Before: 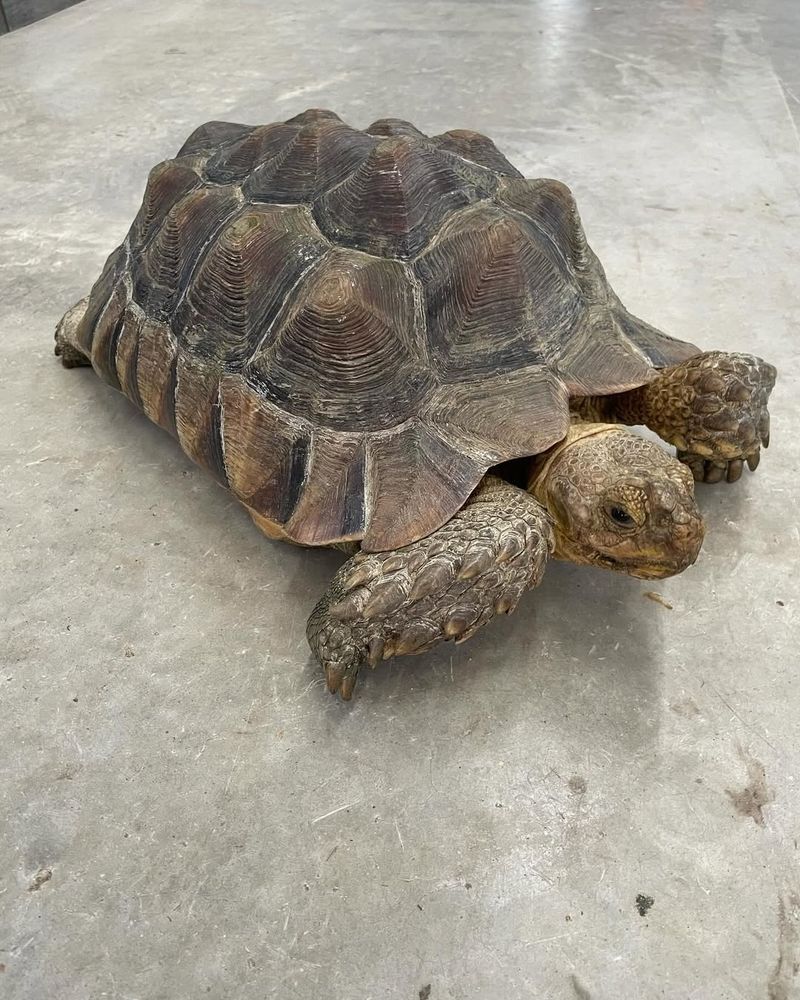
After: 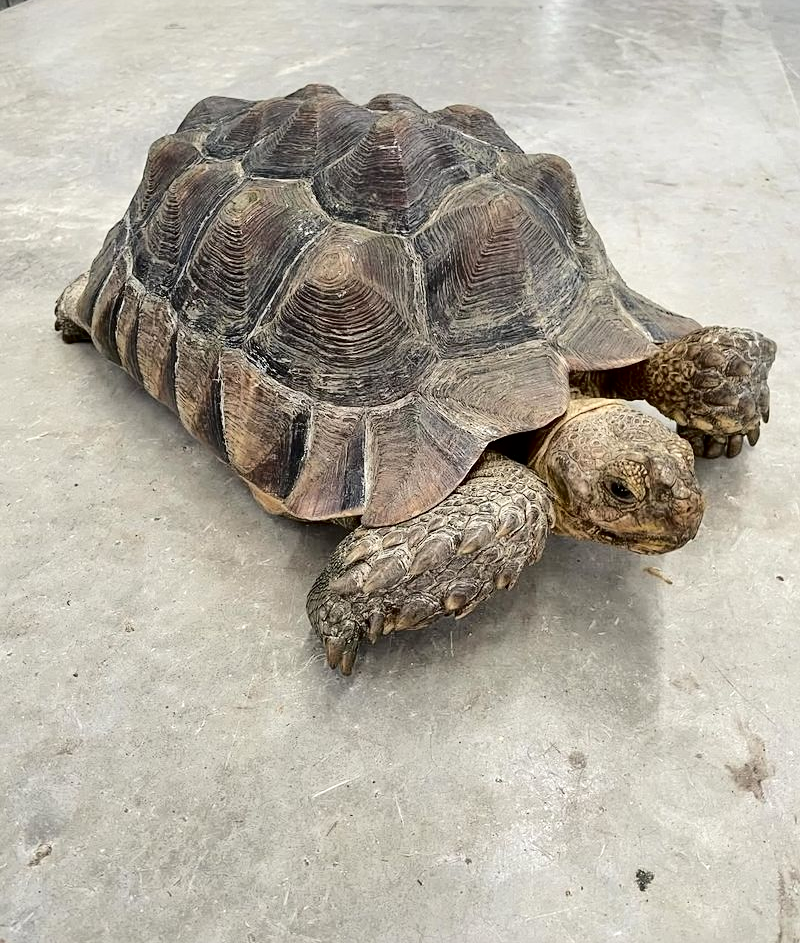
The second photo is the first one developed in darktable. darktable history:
sharpen: amount 0.204
local contrast: mode bilateral grid, contrast 21, coarseness 50, detail 119%, midtone range 0.2
shadows and highlights: radius 127.22, shadows 30.44, highlights -30.82, low approximation 0.01, soften with gaussian
crop and rotate: top 2.522%, bottom 3.099%
tone curve: curves: ch0 [(0, 0) (0.003, 0.001) (0.011, 0.006) (0.025, 0.012) (0.044, 0.018) (0.069, 0.025) (0.1, 0.045) (0.136, 0.074) (0.177, 0.124) (0.224, 0.196) (0.277, 0.289) (0.335, 0.396) (0.399, 0.495) (0.468, 0.585) (0.543, 0.663) (0.623, 0.728) (0.709, 0.808) (0.801, 0.87) (0.898, 0.932) (1, 1)], color space Lab, independent channels, preserve colors none
